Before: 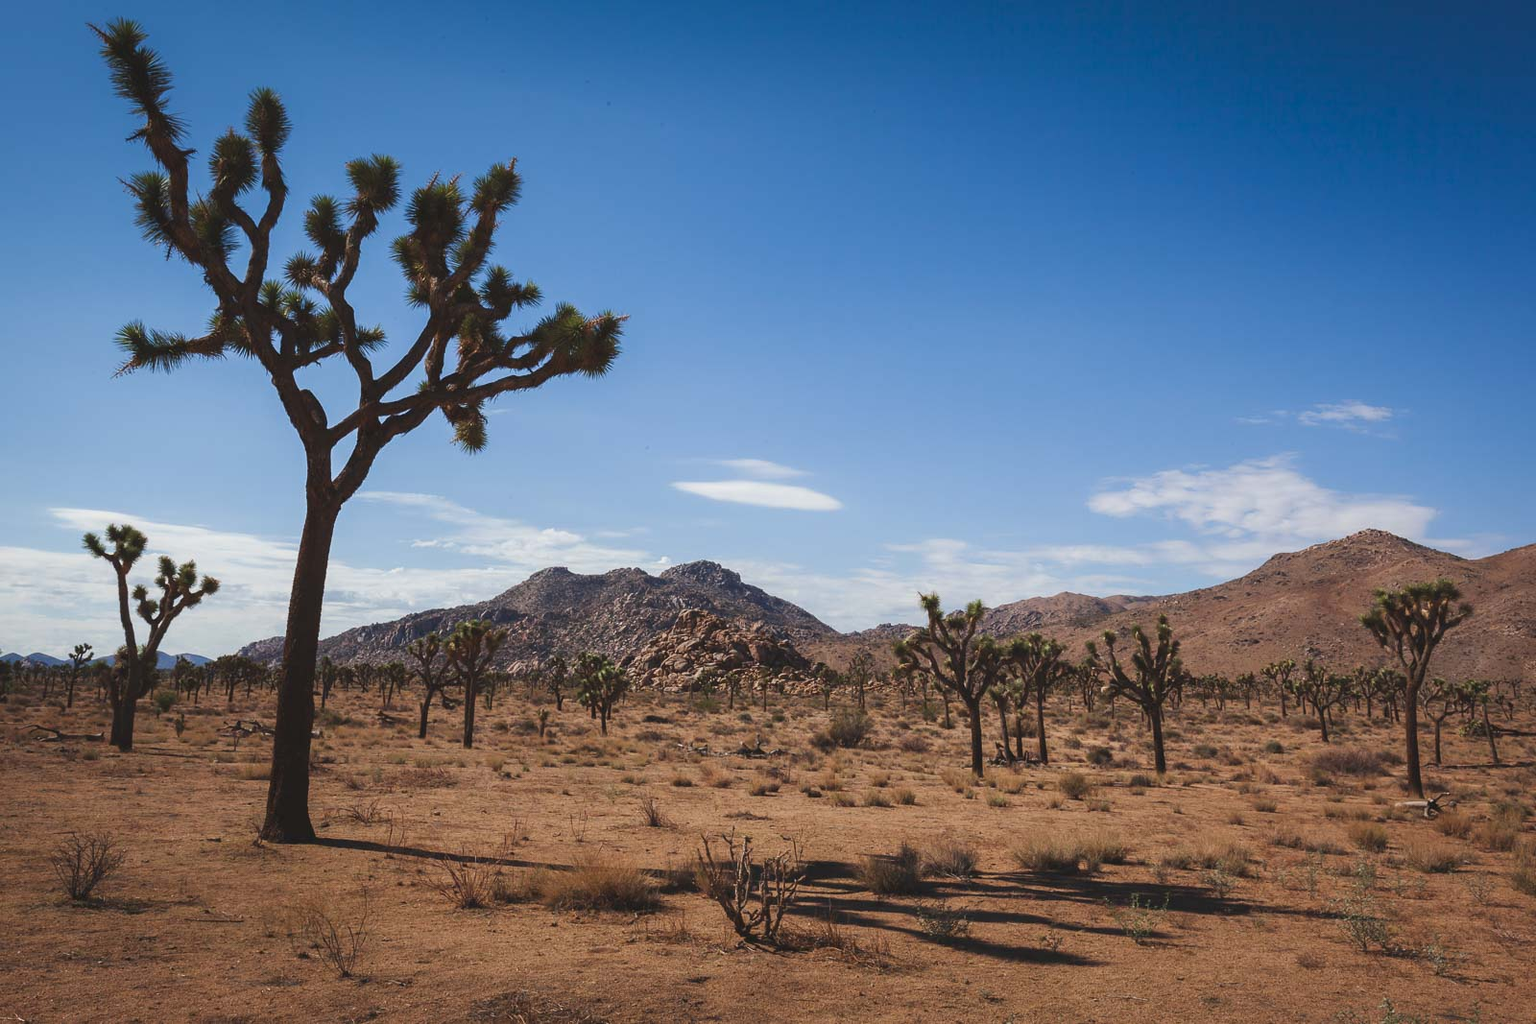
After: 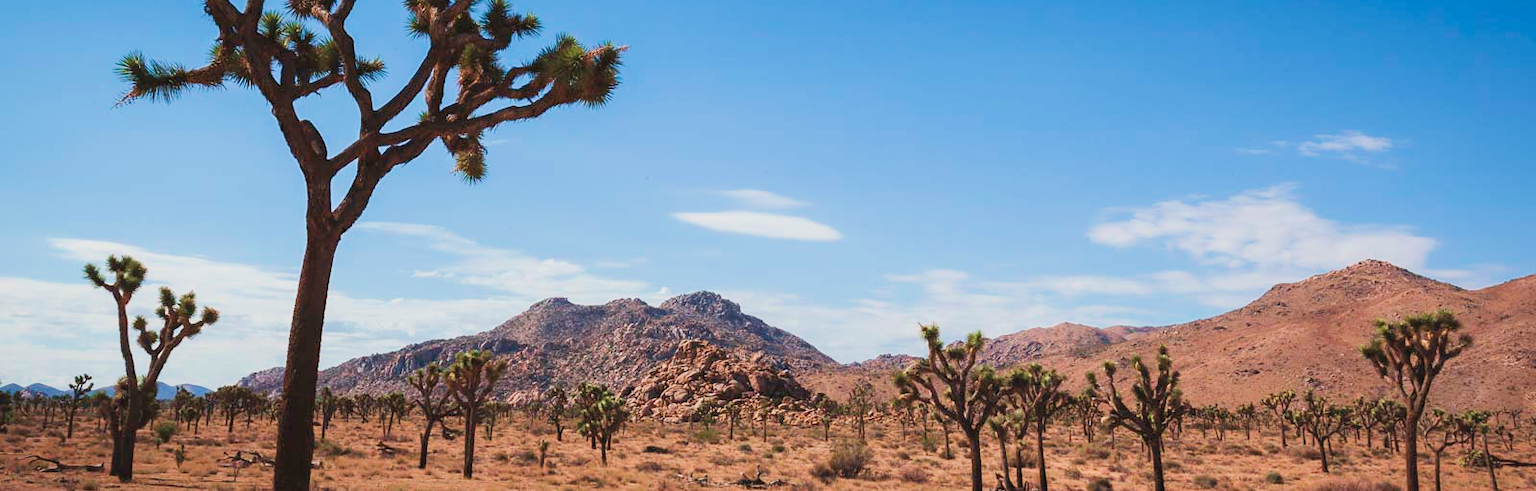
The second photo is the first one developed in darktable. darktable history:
crop and rotate: top 26.34%, bottom 25.613%
exposure: black level correction 0, exposure 0.896 EV, compensate highlight preservation false
velvia: on, module defaults
filmic rgb: black relative exposure -7.65 EV, white relative exposure 4.56 EV, hardness 3.61
